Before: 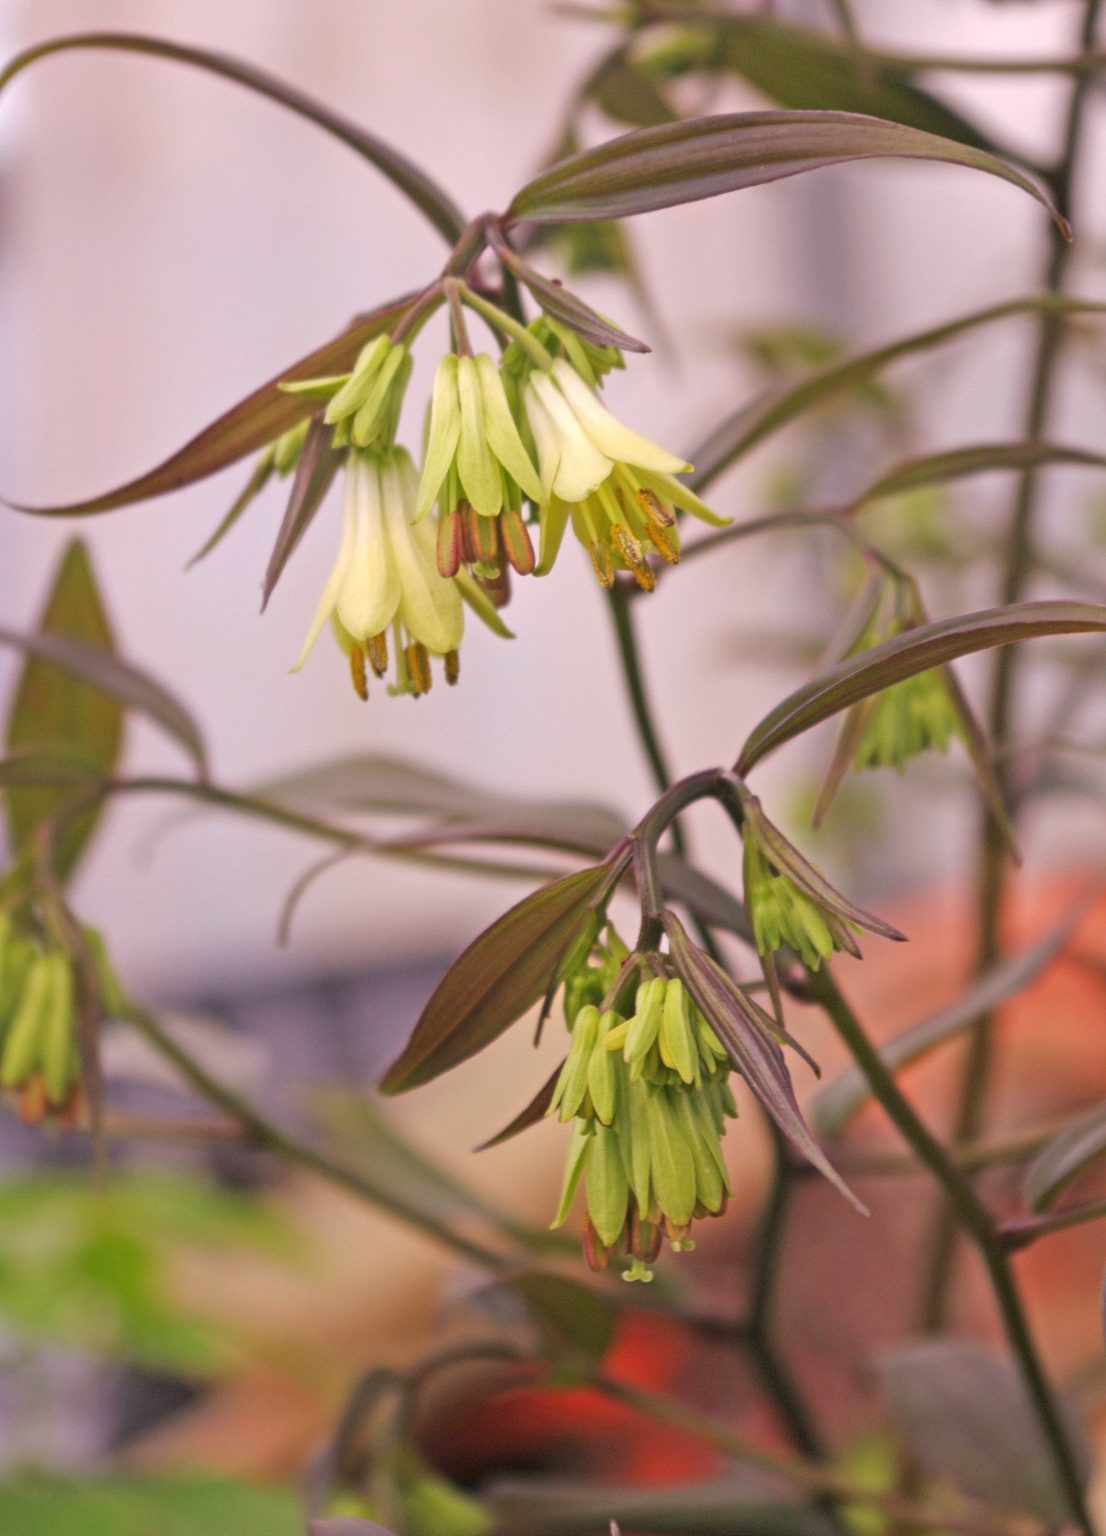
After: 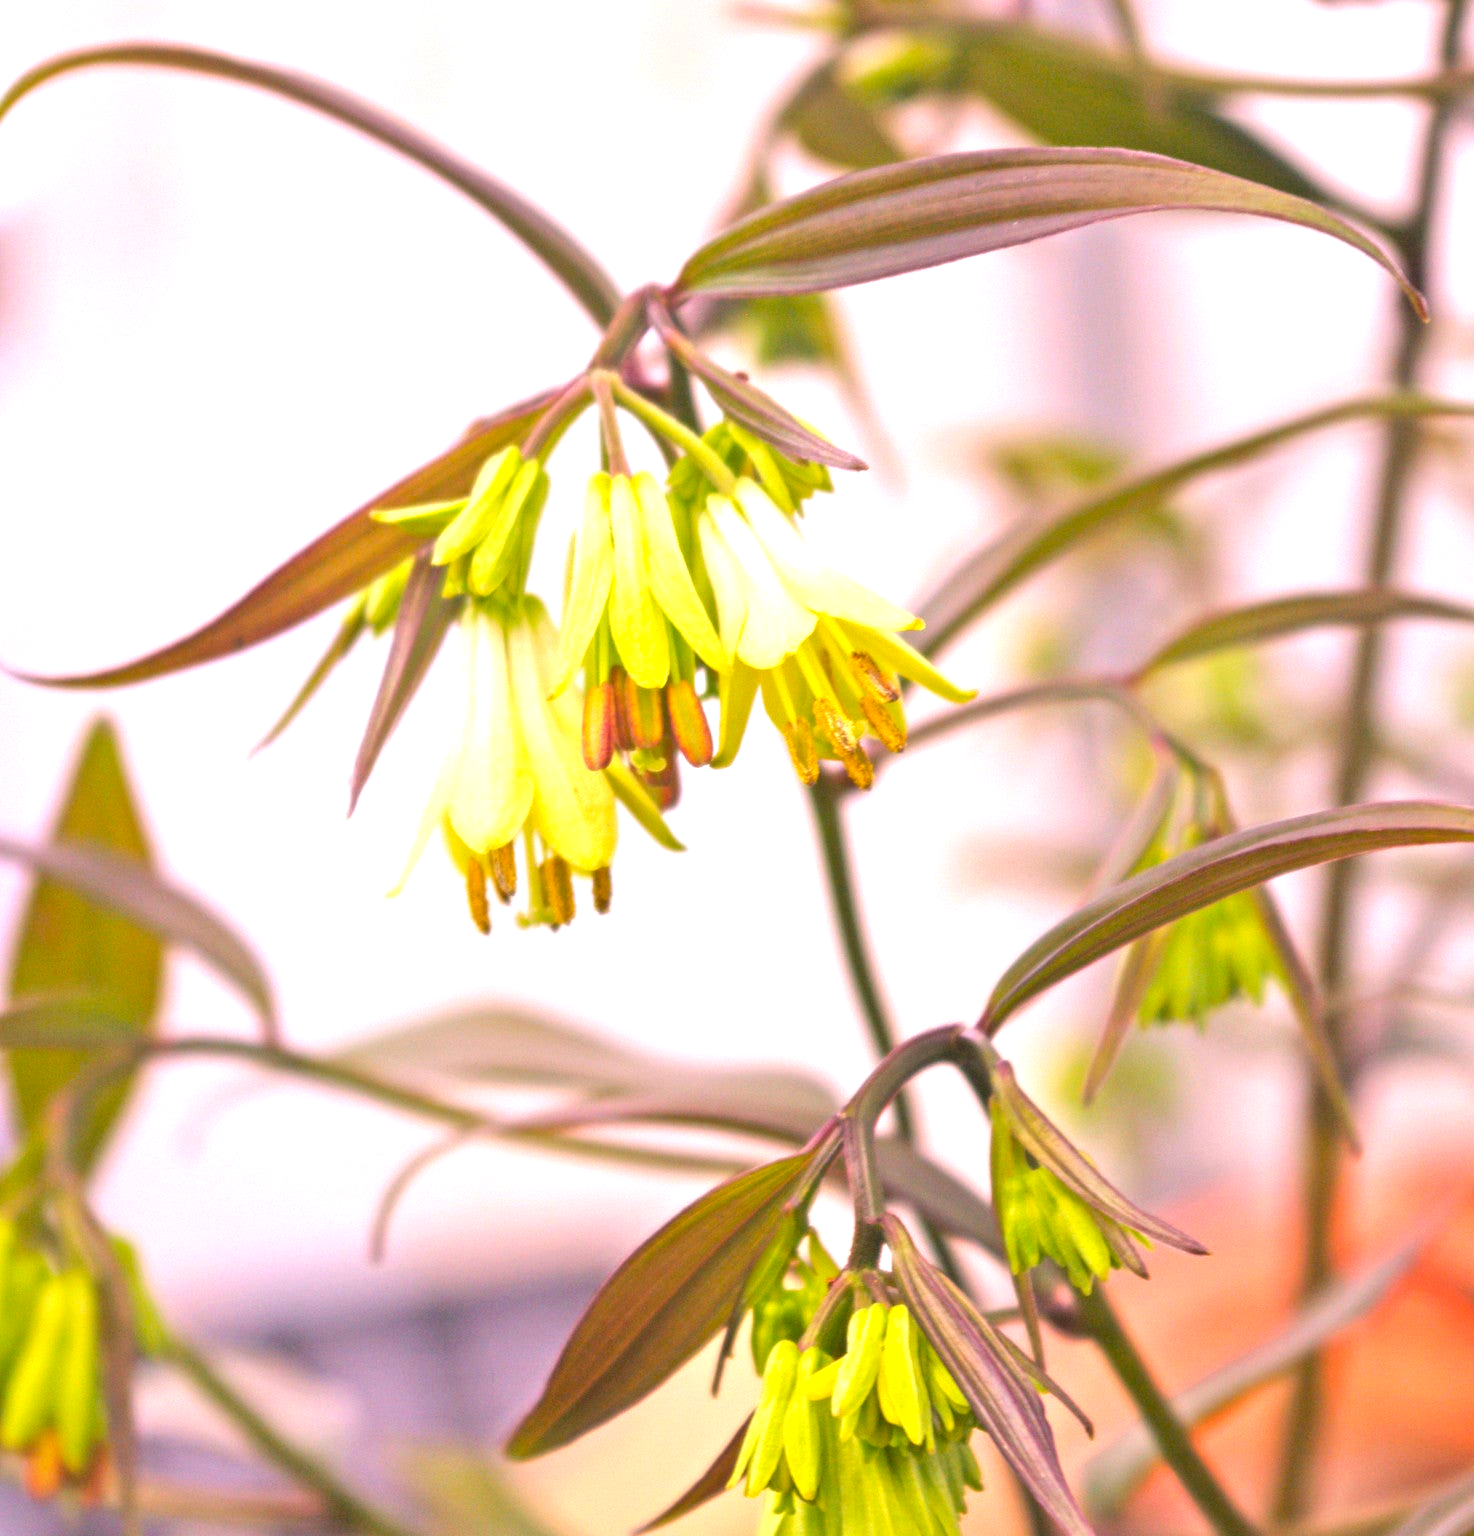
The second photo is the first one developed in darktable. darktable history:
exposure: black level correction 0, exposure 1.1 EV, compensate exposure bias true, compensate highlight preservation false
color balance rgb: perceptual saturation grading › global saturation 20%, global vibrance 20%
crop: bottom 24.988%
